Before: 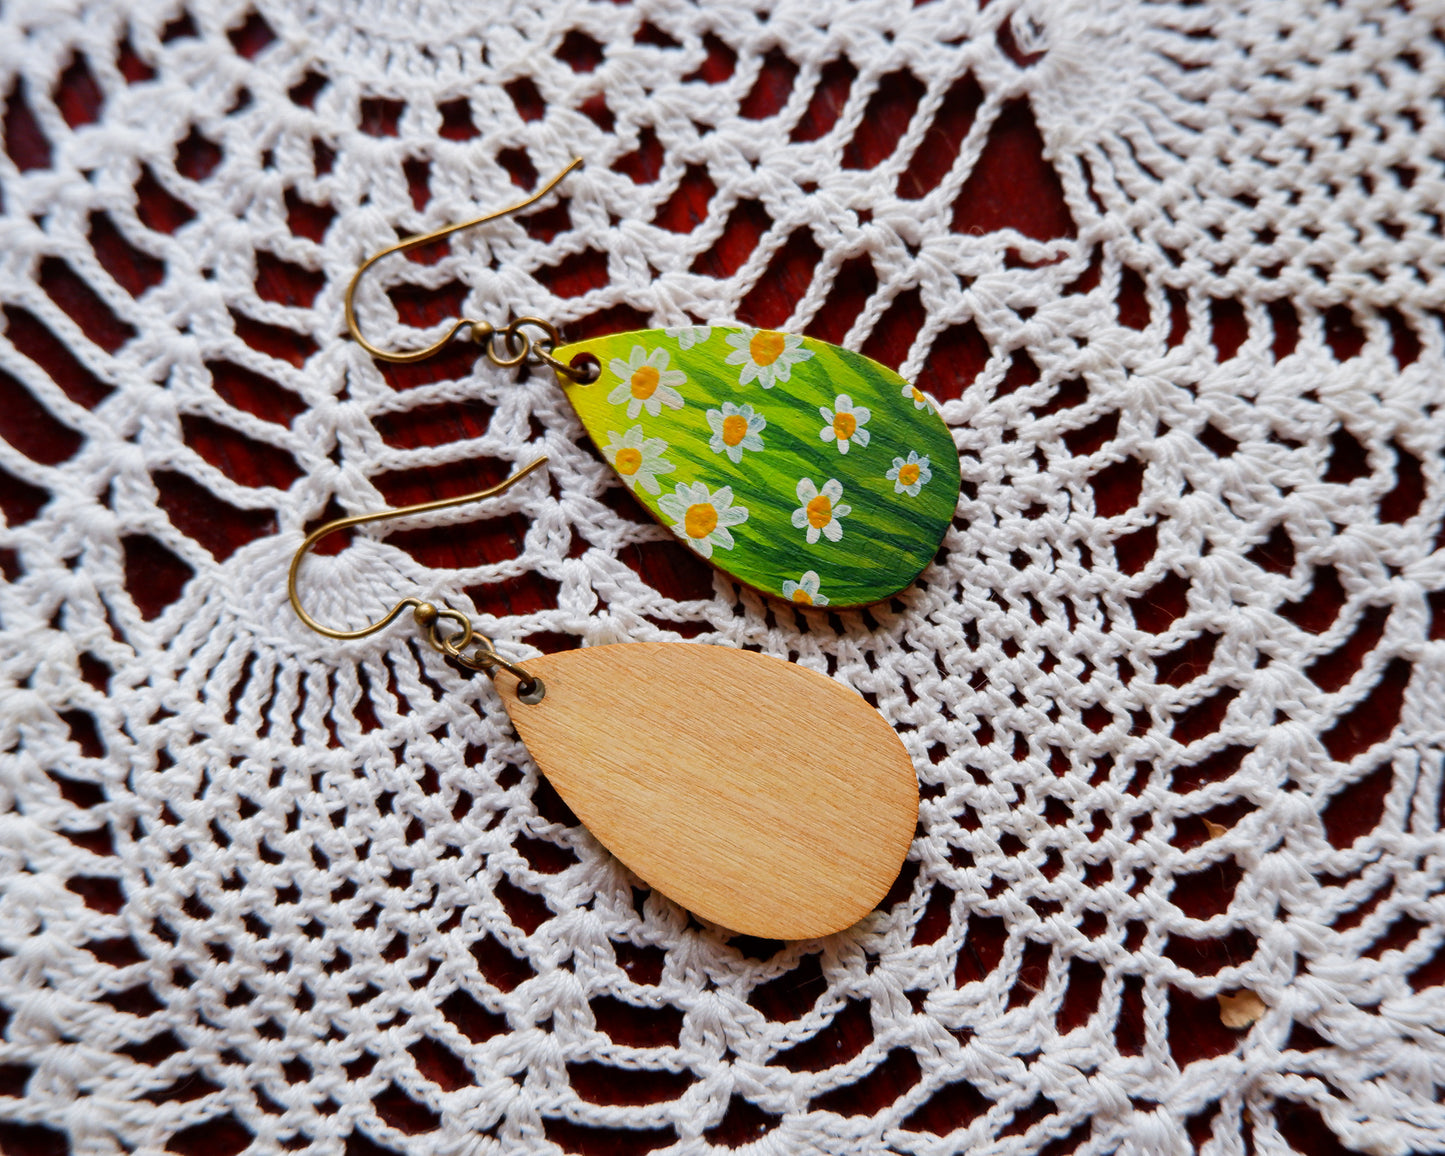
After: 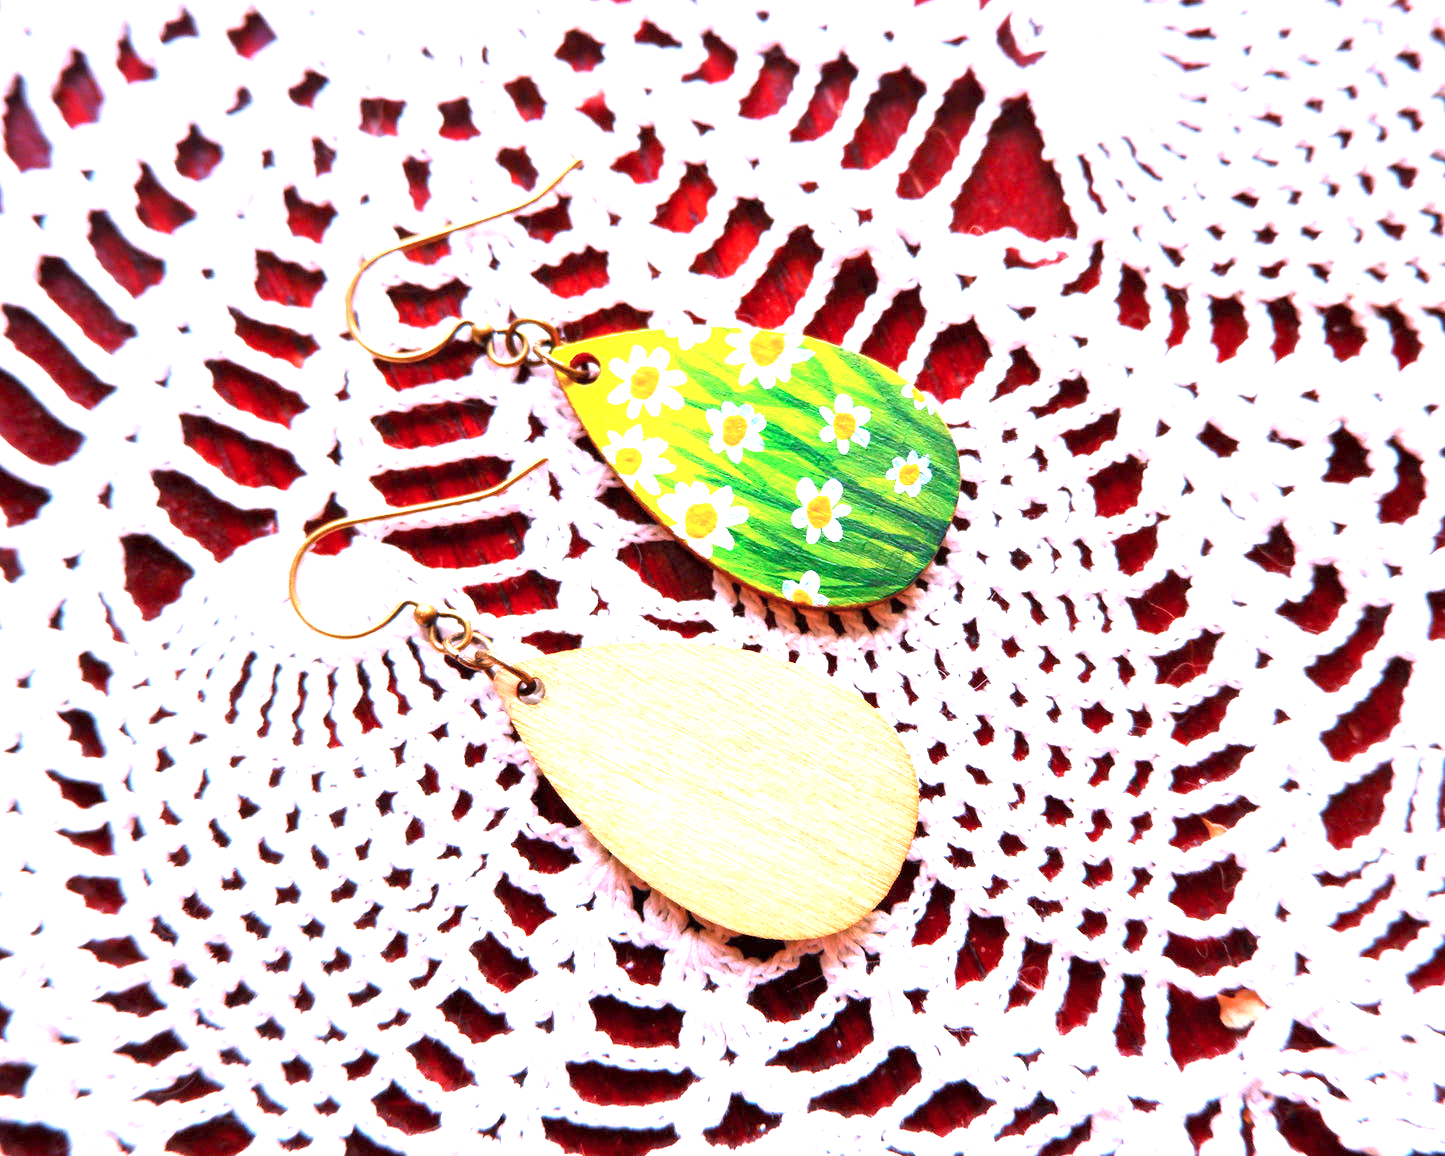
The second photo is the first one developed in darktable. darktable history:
white balance: red 1.188, blue 1.11
tone curve: curves: ch0 [(0.013, 0) (0.061, 0.068) (0.239, 0.256) (0.502, 0.505) (0.683, 0.676) (0.761, 0.773) (0.858, 0.858) (0.987, 0.945)]; ch1 [(0, 0) (0.172, 0.123) (0.304, 0.288) (0.414, 0.44) (0.472, 0.473) (0.502, 0.508) (0.521, 0.528) (0.583, 0.595) (0.654, 0.673) (0.728, 0.761) (1, 1)]; ch2 [(0, 0) (0.411, 0.424) (0.485, 0.476) (0.502, 0.502) (0.553, 0.557) (0.57, 0.576) (1, 1)], color space Lab, independent channels, preserve colors none
exposure: exposure 2.207 EV, compensate highlight preservation false
color correction: highlights a* -11.71, highlights b* -15.58
